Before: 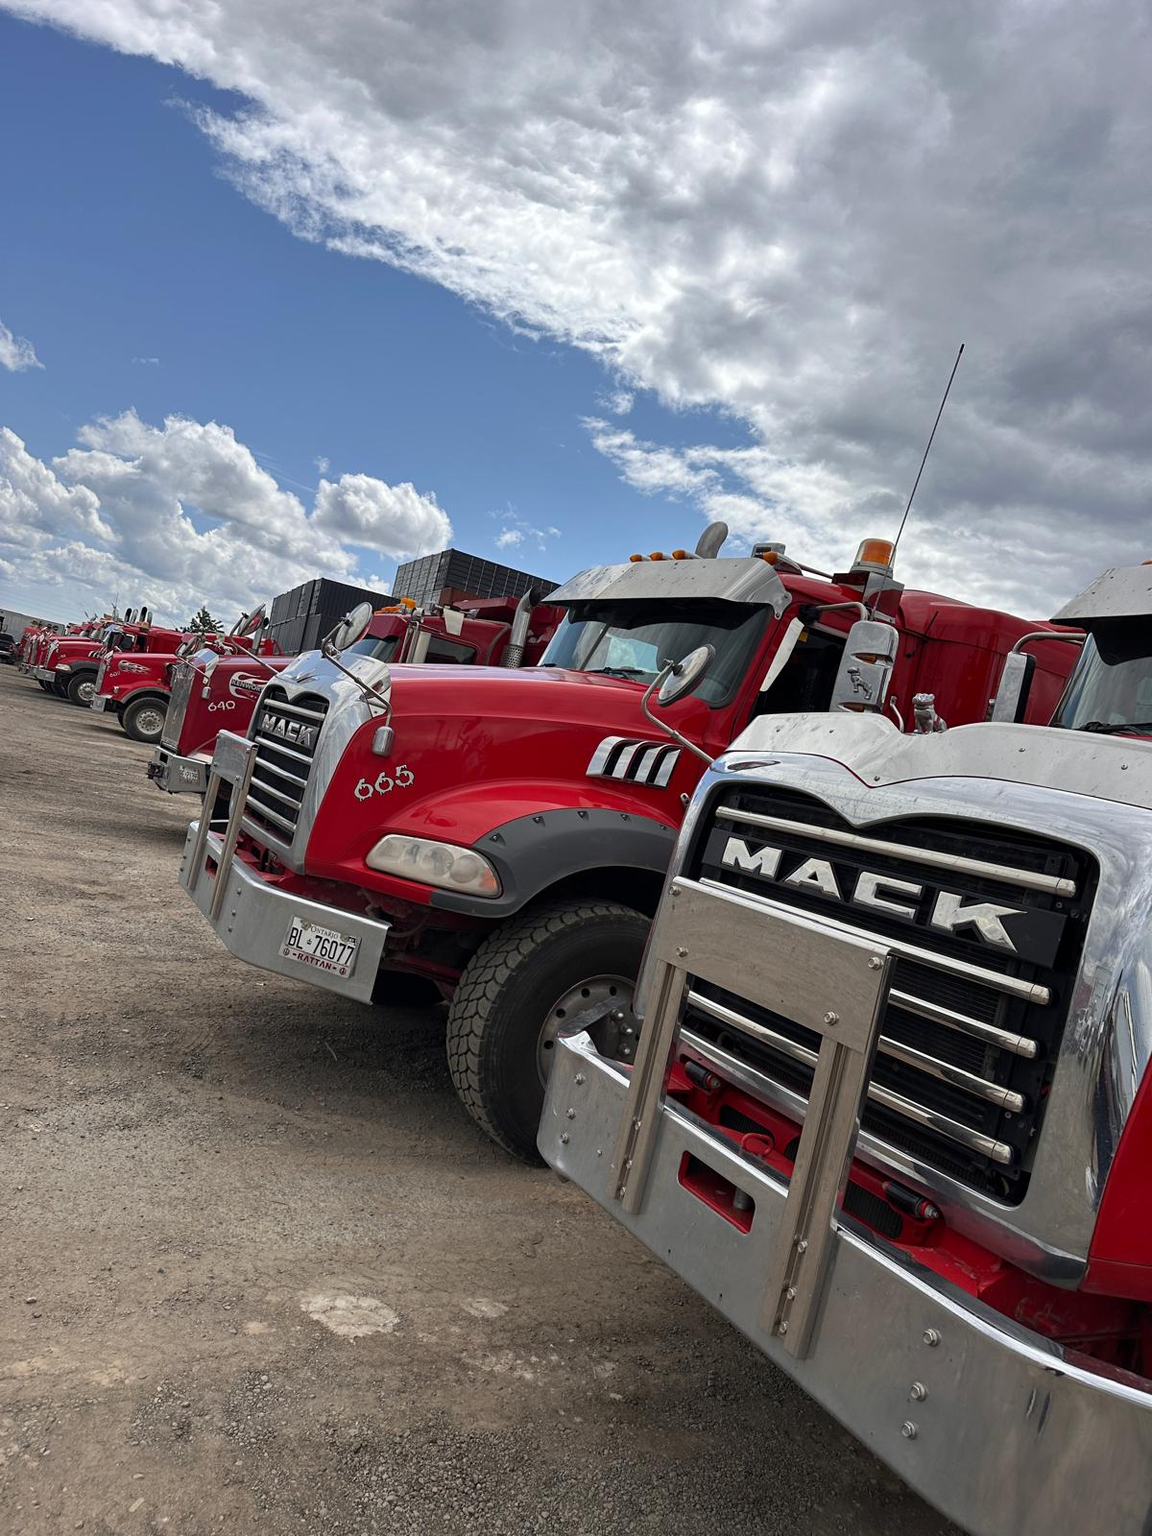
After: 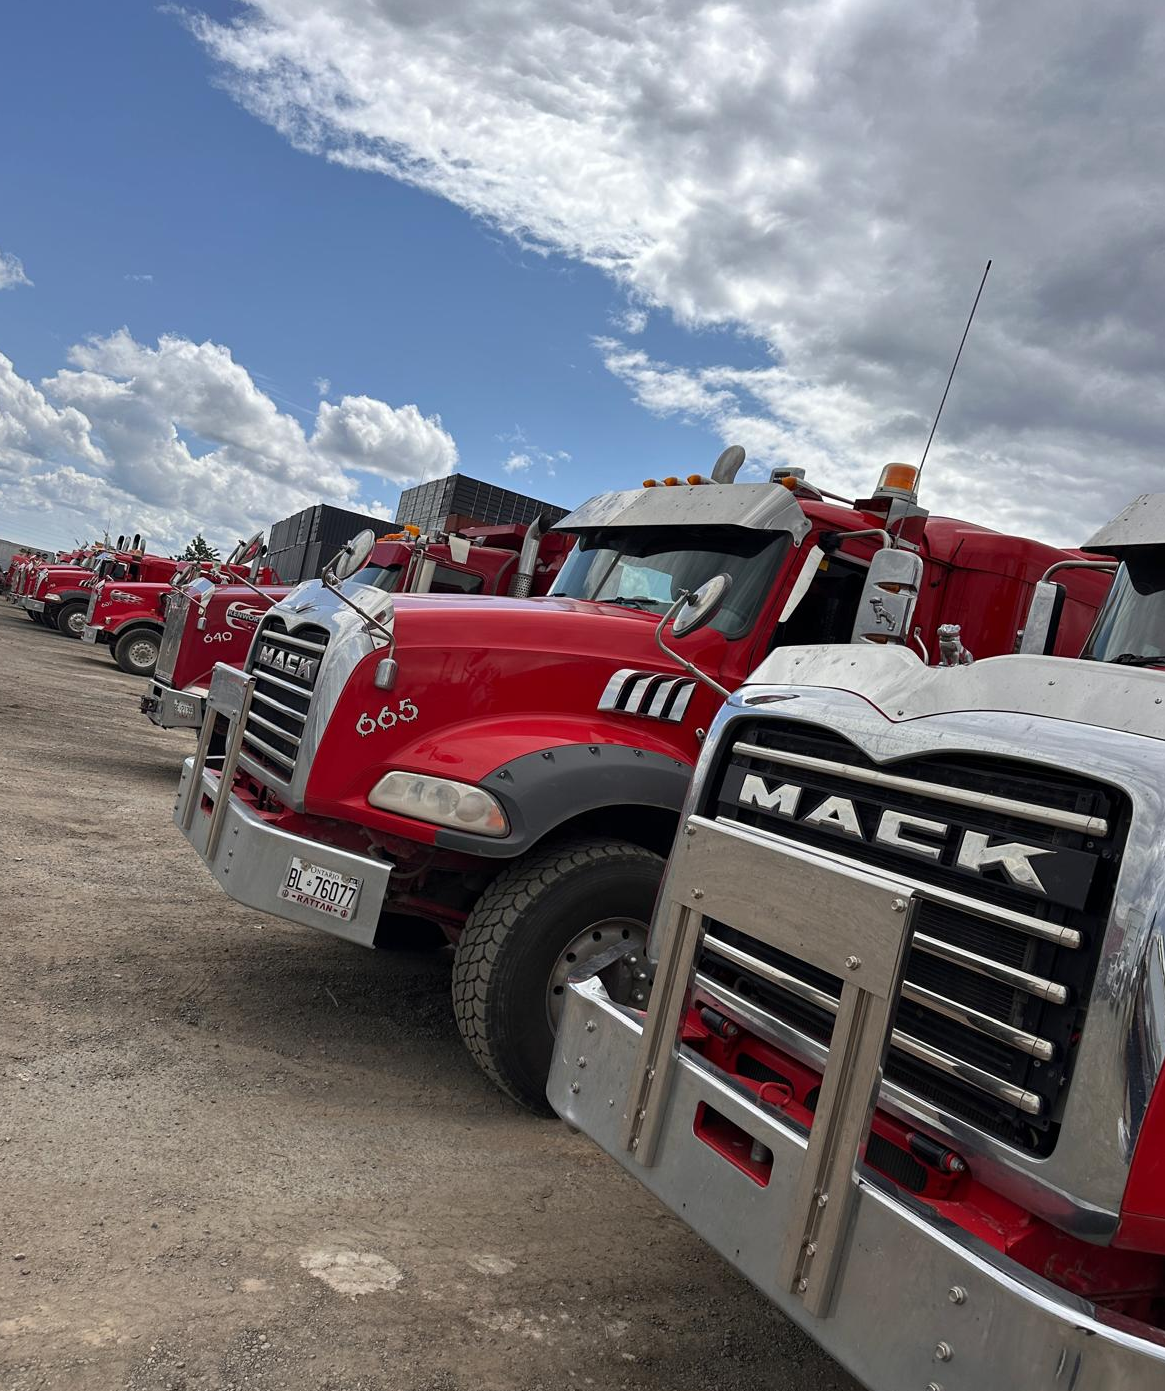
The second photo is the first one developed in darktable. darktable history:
crop: left 1.157%, top 6.161%, right 1.693%, bottom 6.862%
